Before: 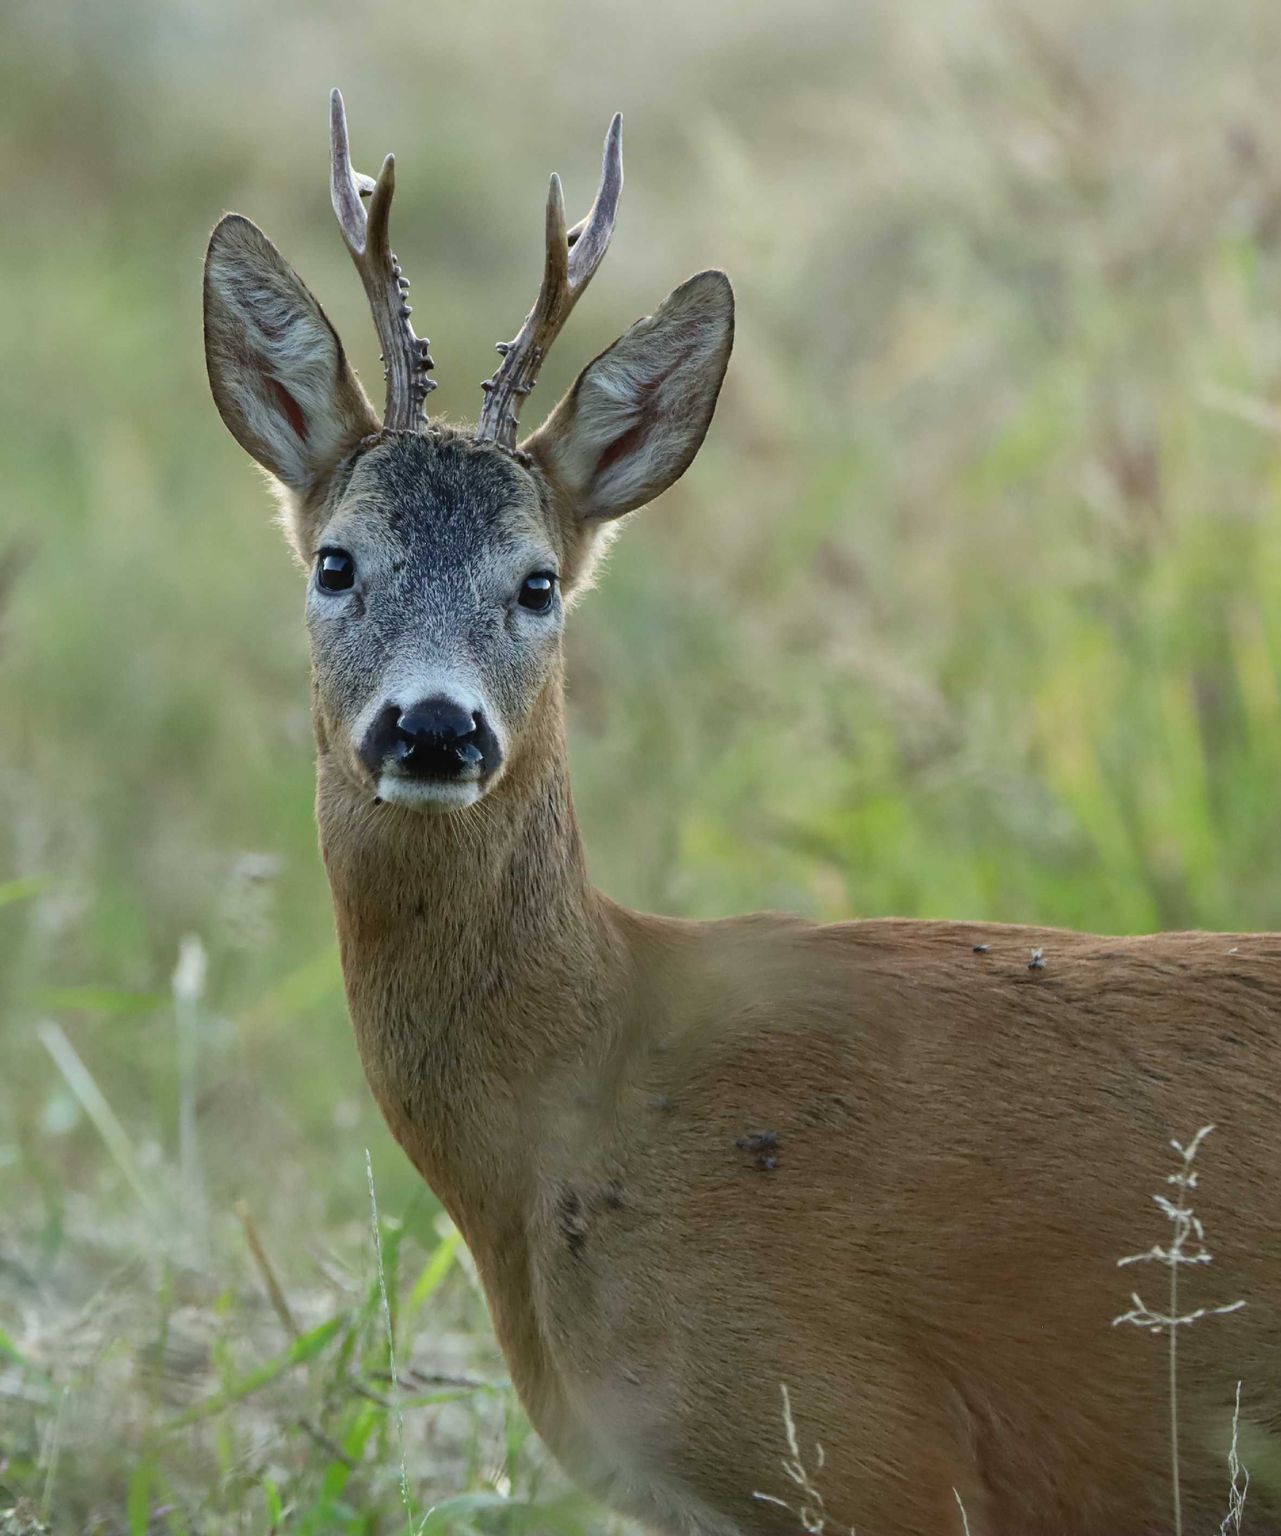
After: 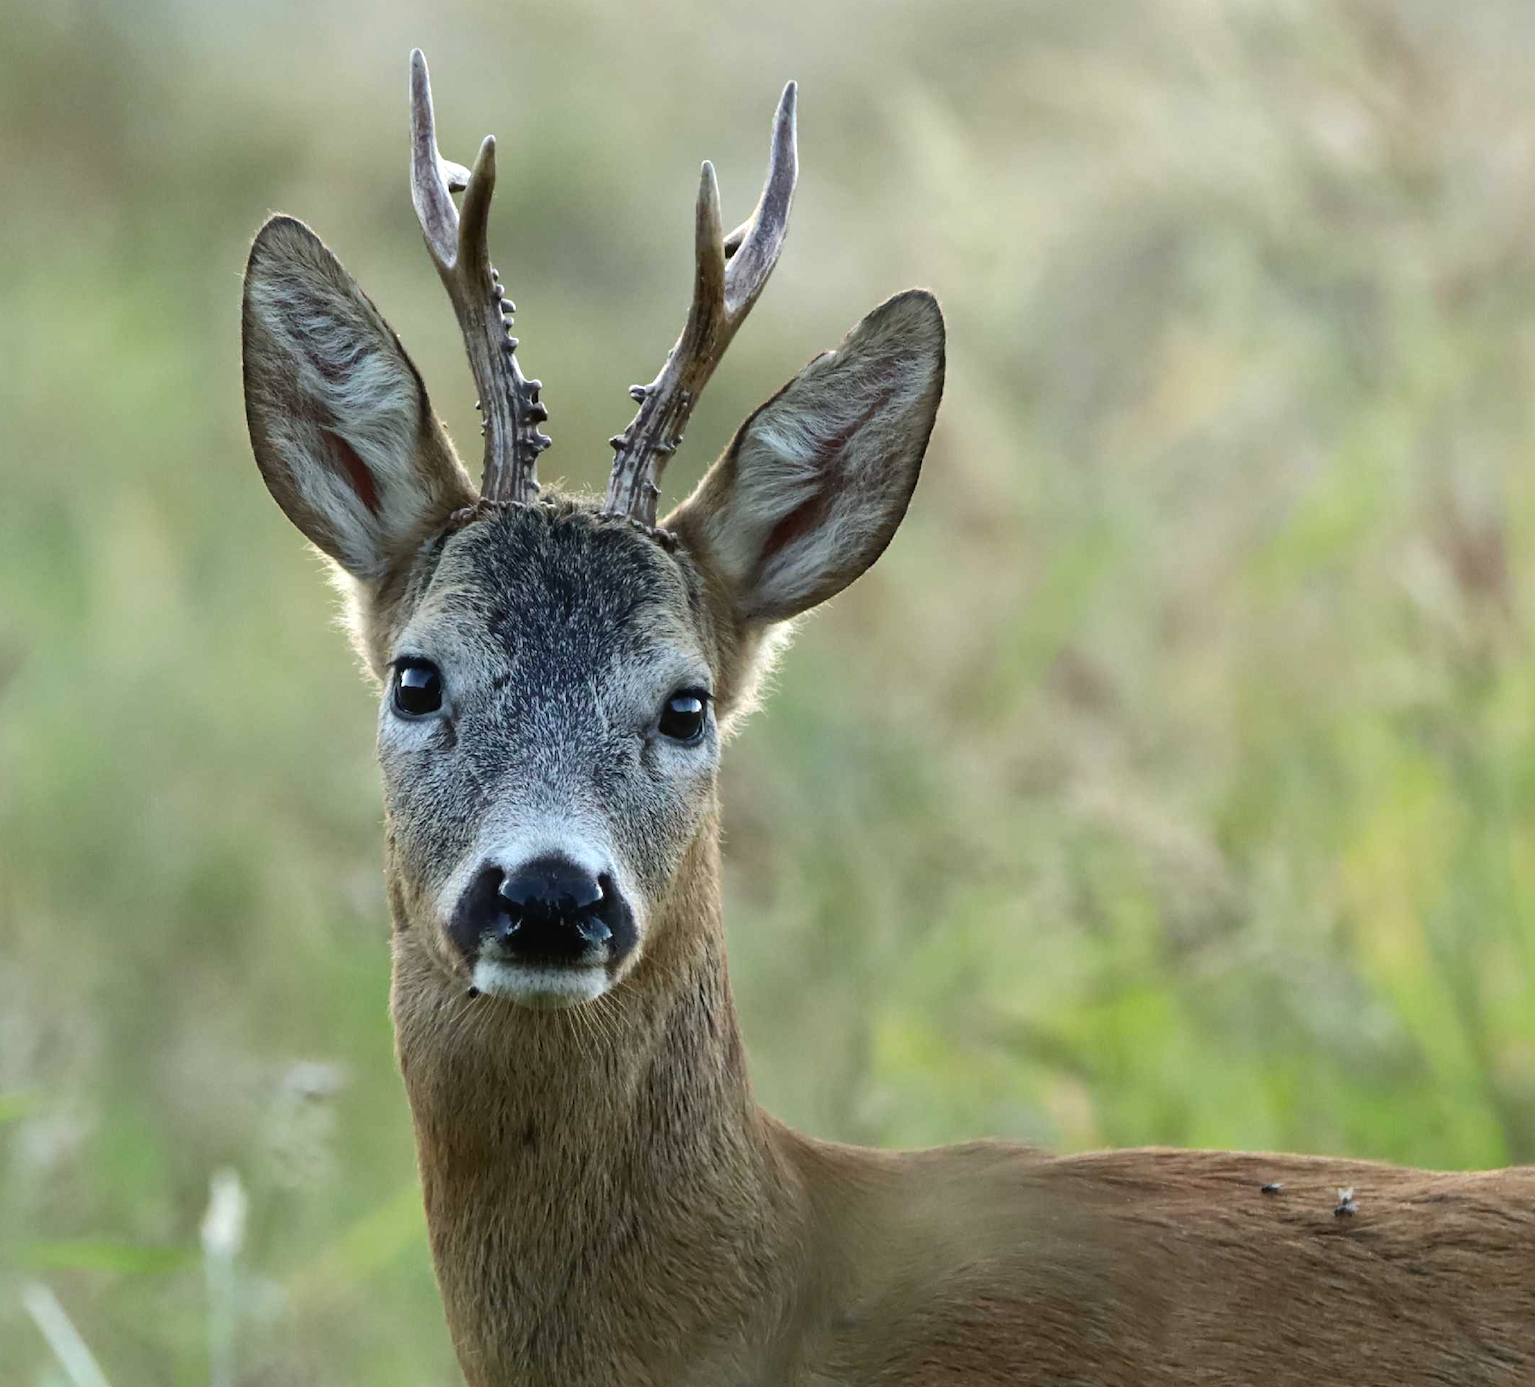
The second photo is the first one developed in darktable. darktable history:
tone equalizer: -8 EV -0.413 EV, -7 EV -0.371 EV, -6 EV -0.299 EV, -5 EV -0.222 EV, -3 EV 0.193 EV, -2 EV 0.304 EV, -1 EV 0.392 EV, +0 EV 0.399 EV, edges refinement/feathering 500, mask exposure compensation -1.57 EV, preserve details no
crop: left 1.62%, top 3.363%, right 7.779%, bottom 28.42%
